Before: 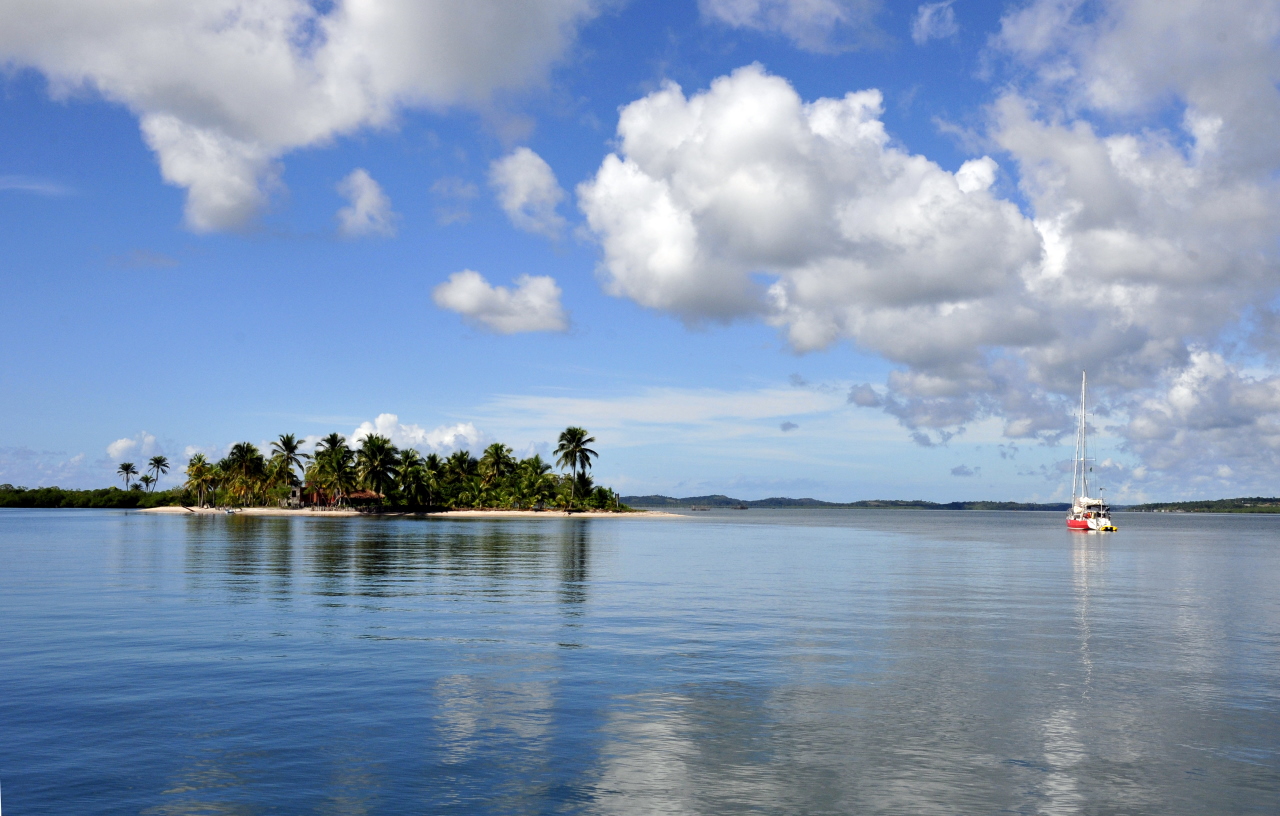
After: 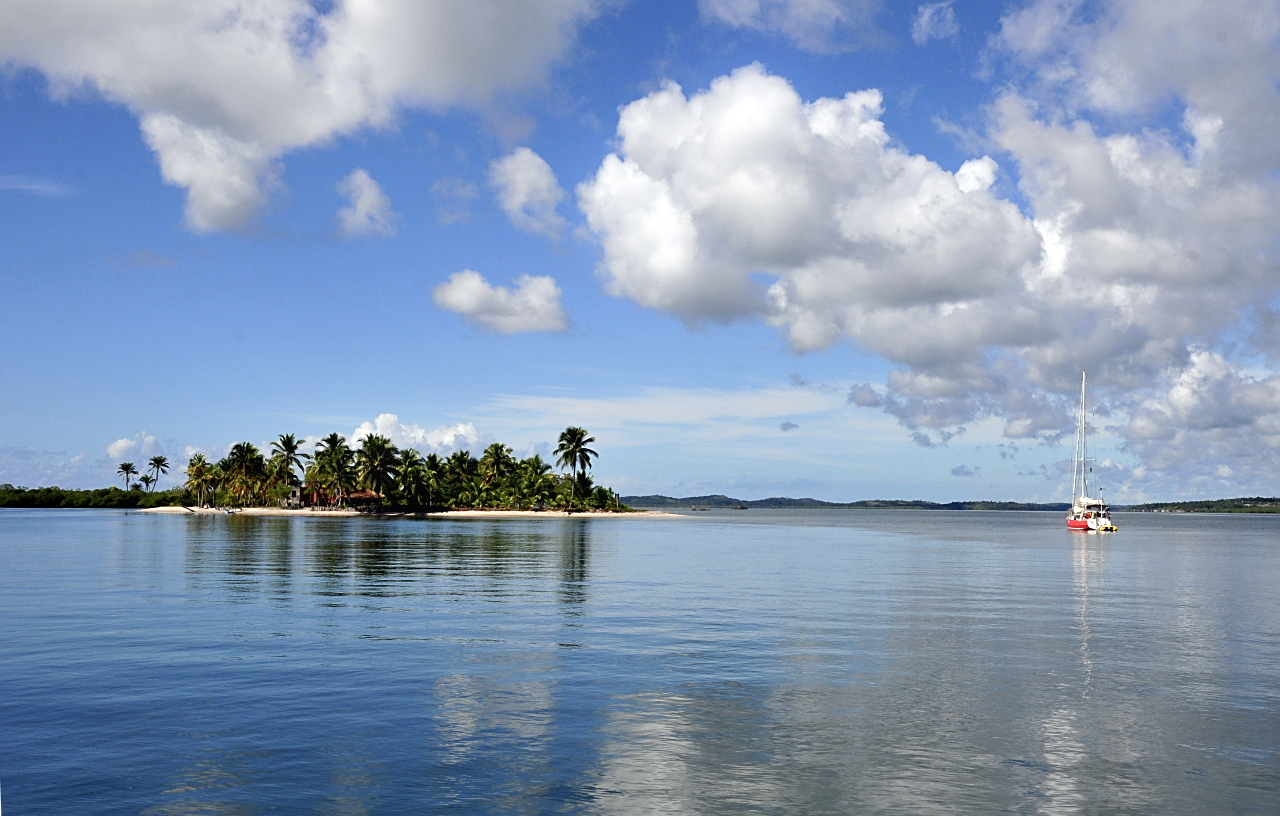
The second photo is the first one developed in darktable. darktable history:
contrast brightness saturation: saturation -0.05
sharpen: on, module defaults
bloom: size 9%, threshold 100%, strength 7%
